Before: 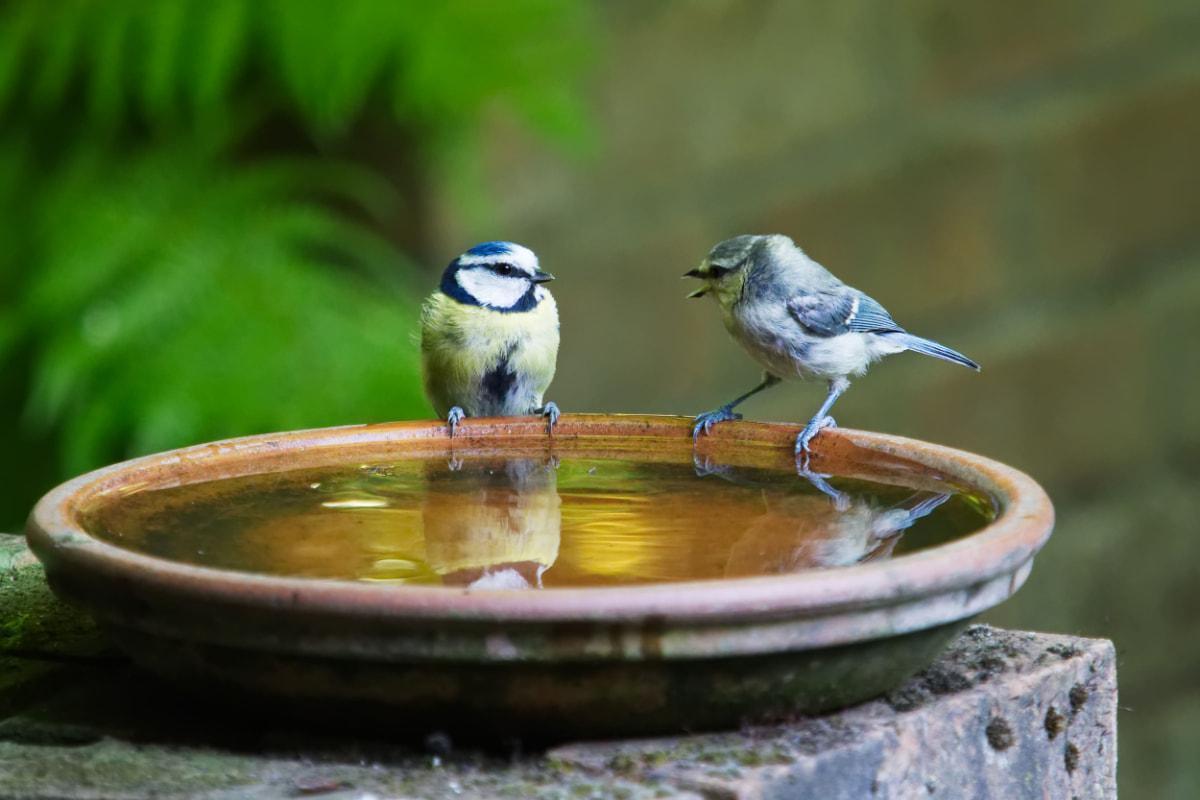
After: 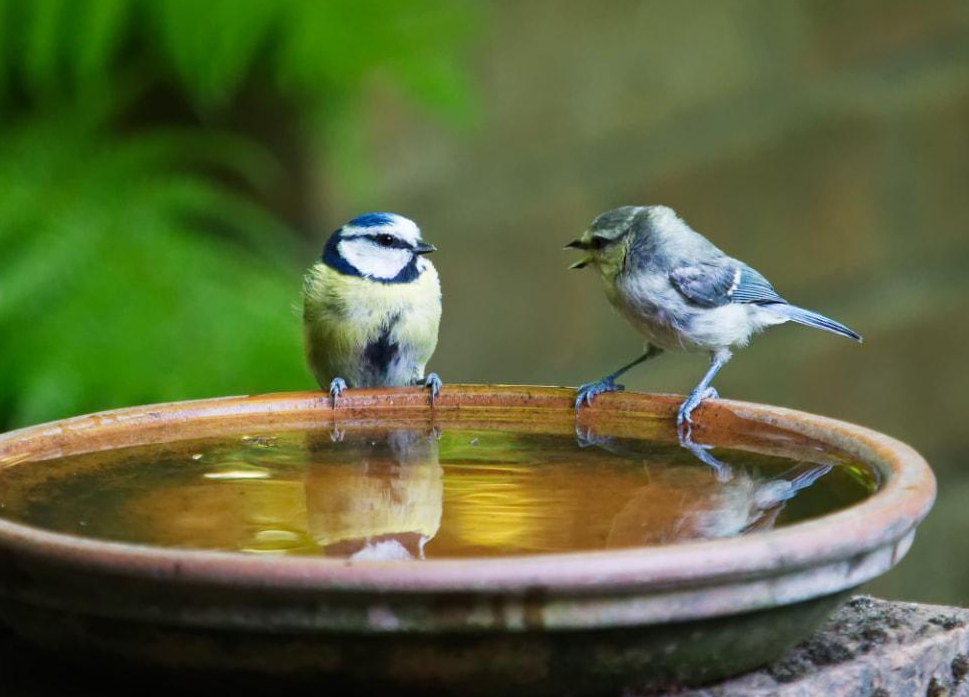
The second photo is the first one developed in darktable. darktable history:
crop: left 9.916%, top 3.659%, right 9.302%, bottom 9.107%
